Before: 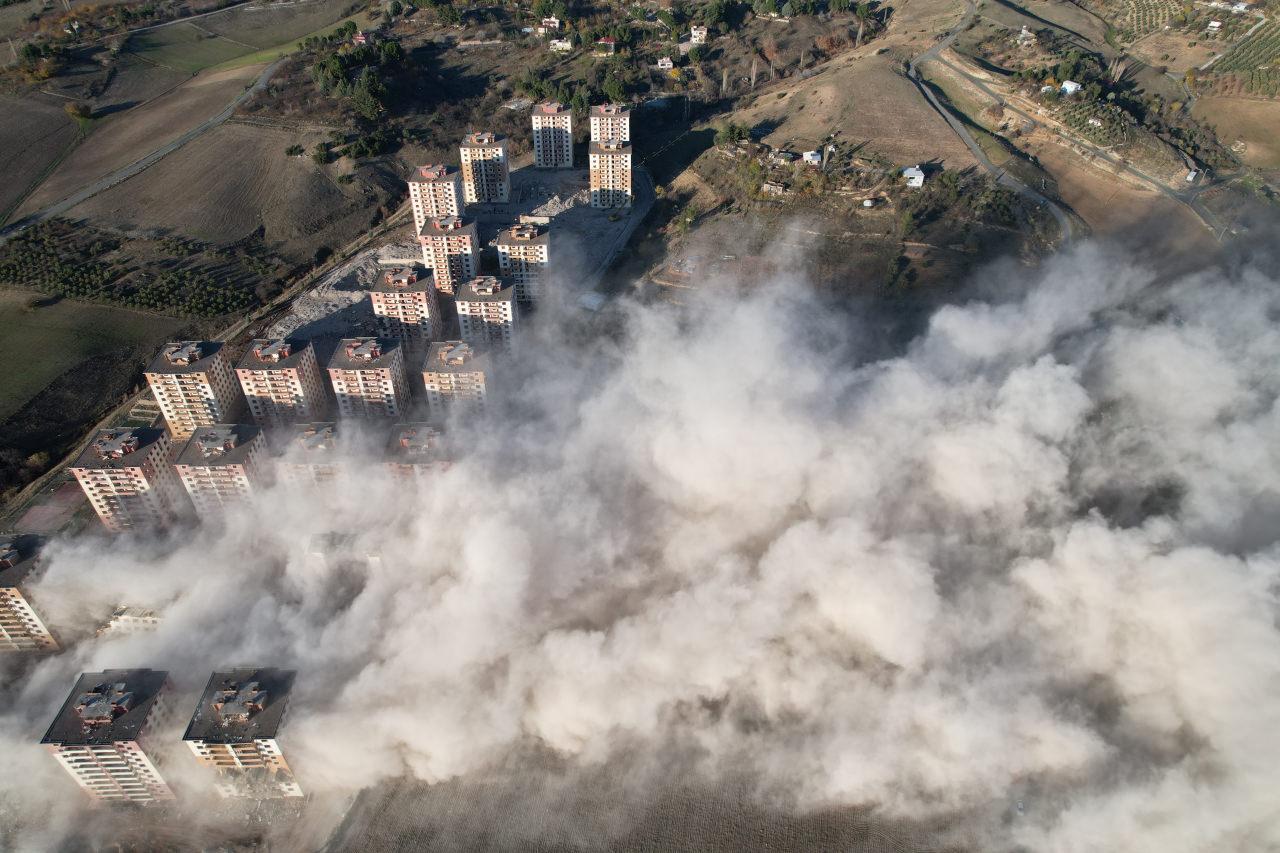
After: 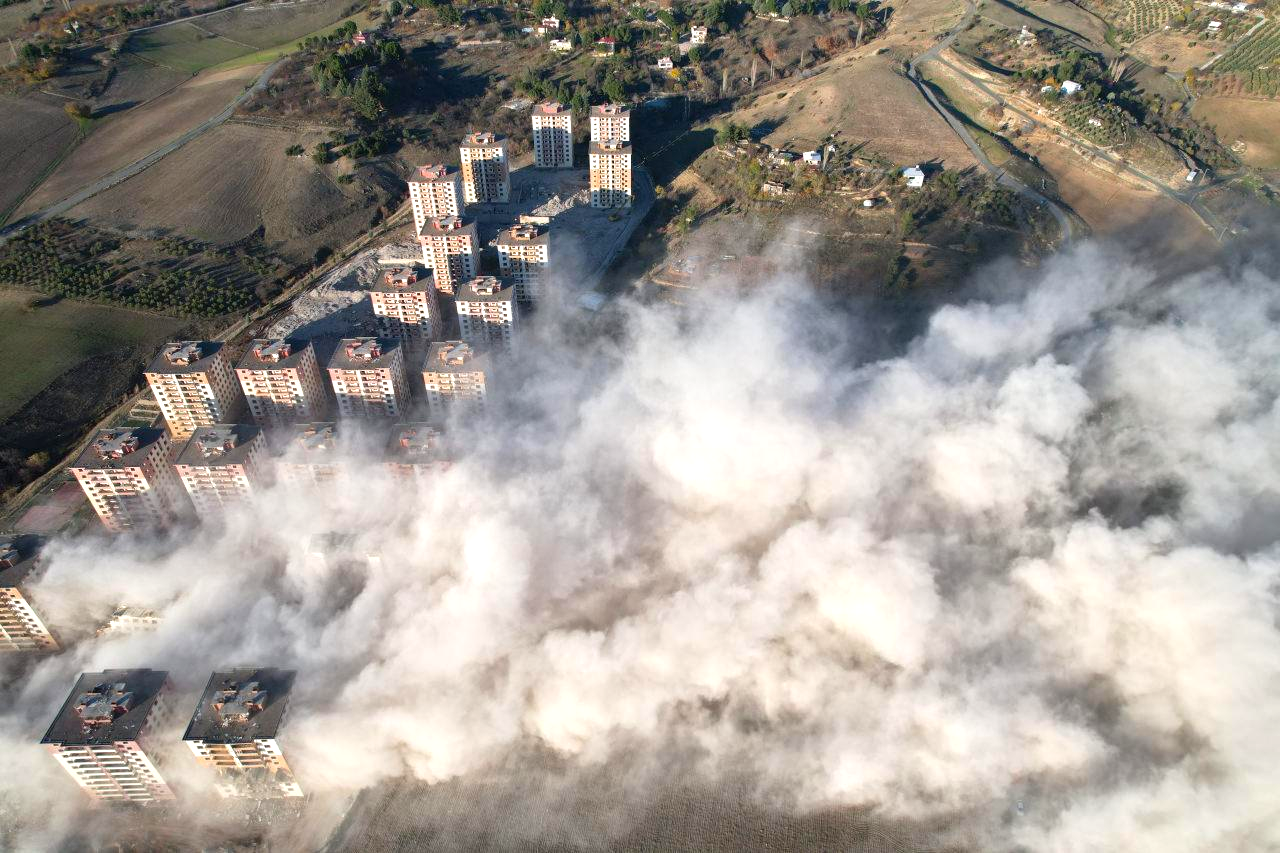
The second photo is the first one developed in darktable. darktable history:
contrast brightness saturation: saturation 0.18
exposure: black level correction 0, exposure 0.5 EV, compensate exposure bias true, compensate highlight preservation false
